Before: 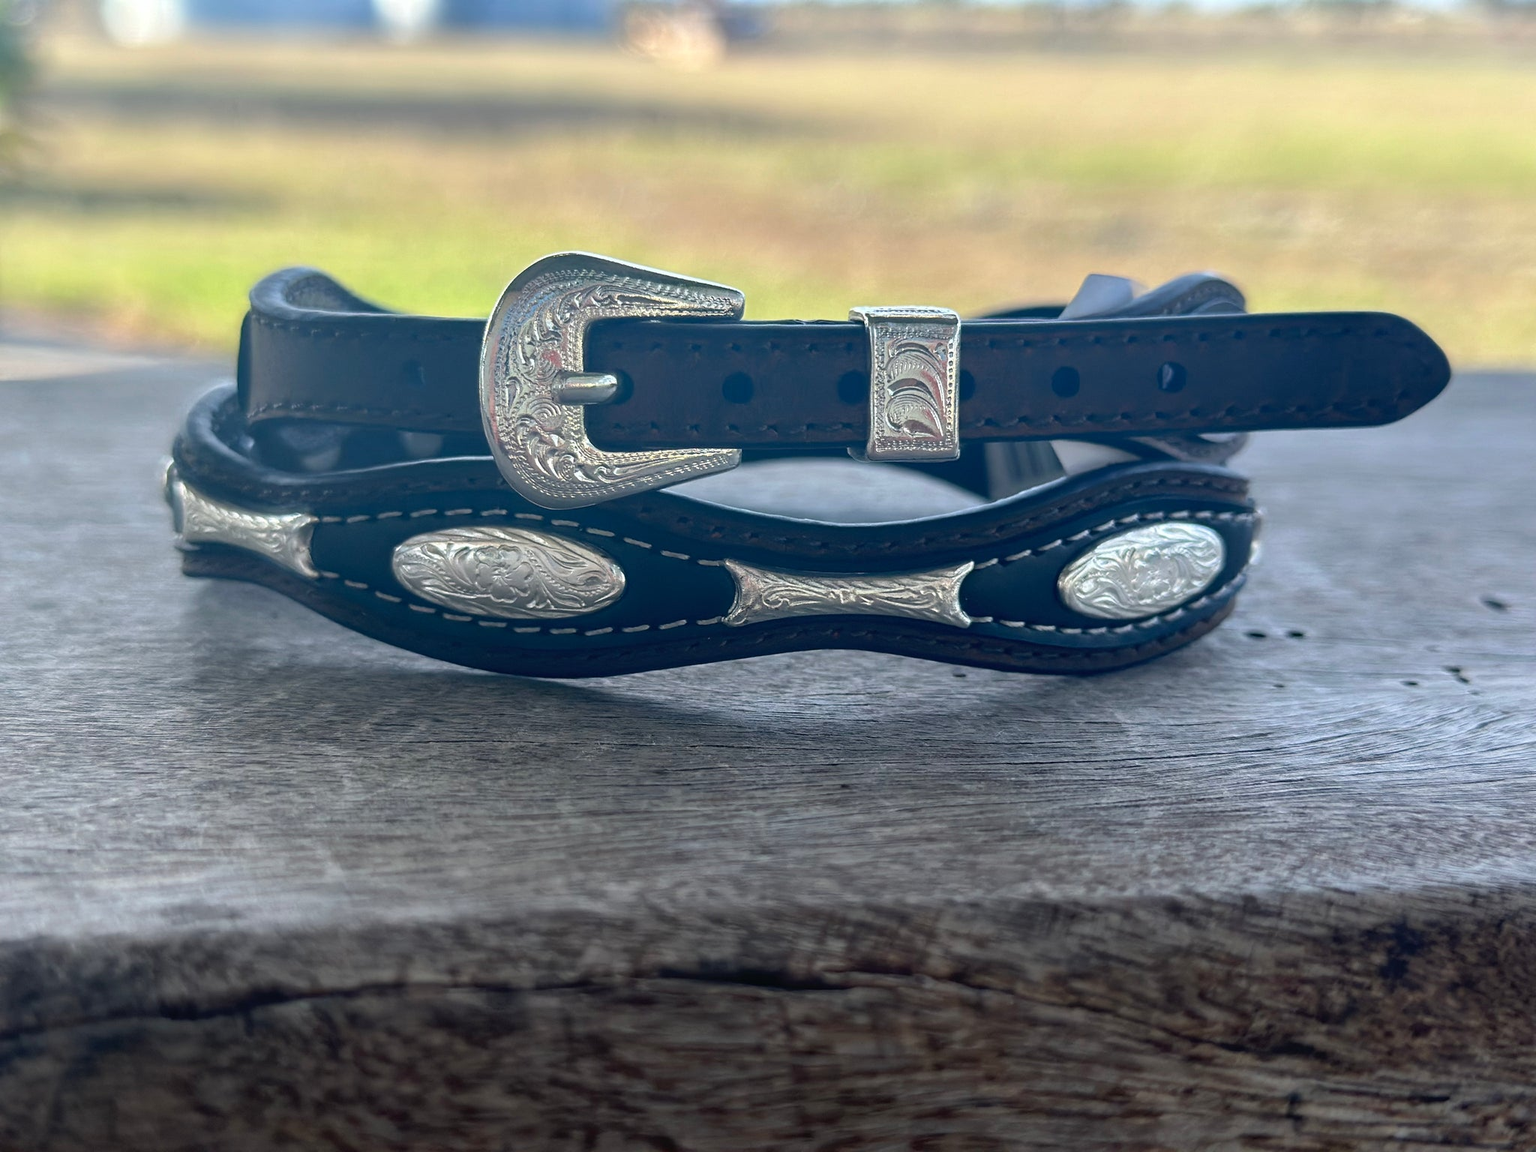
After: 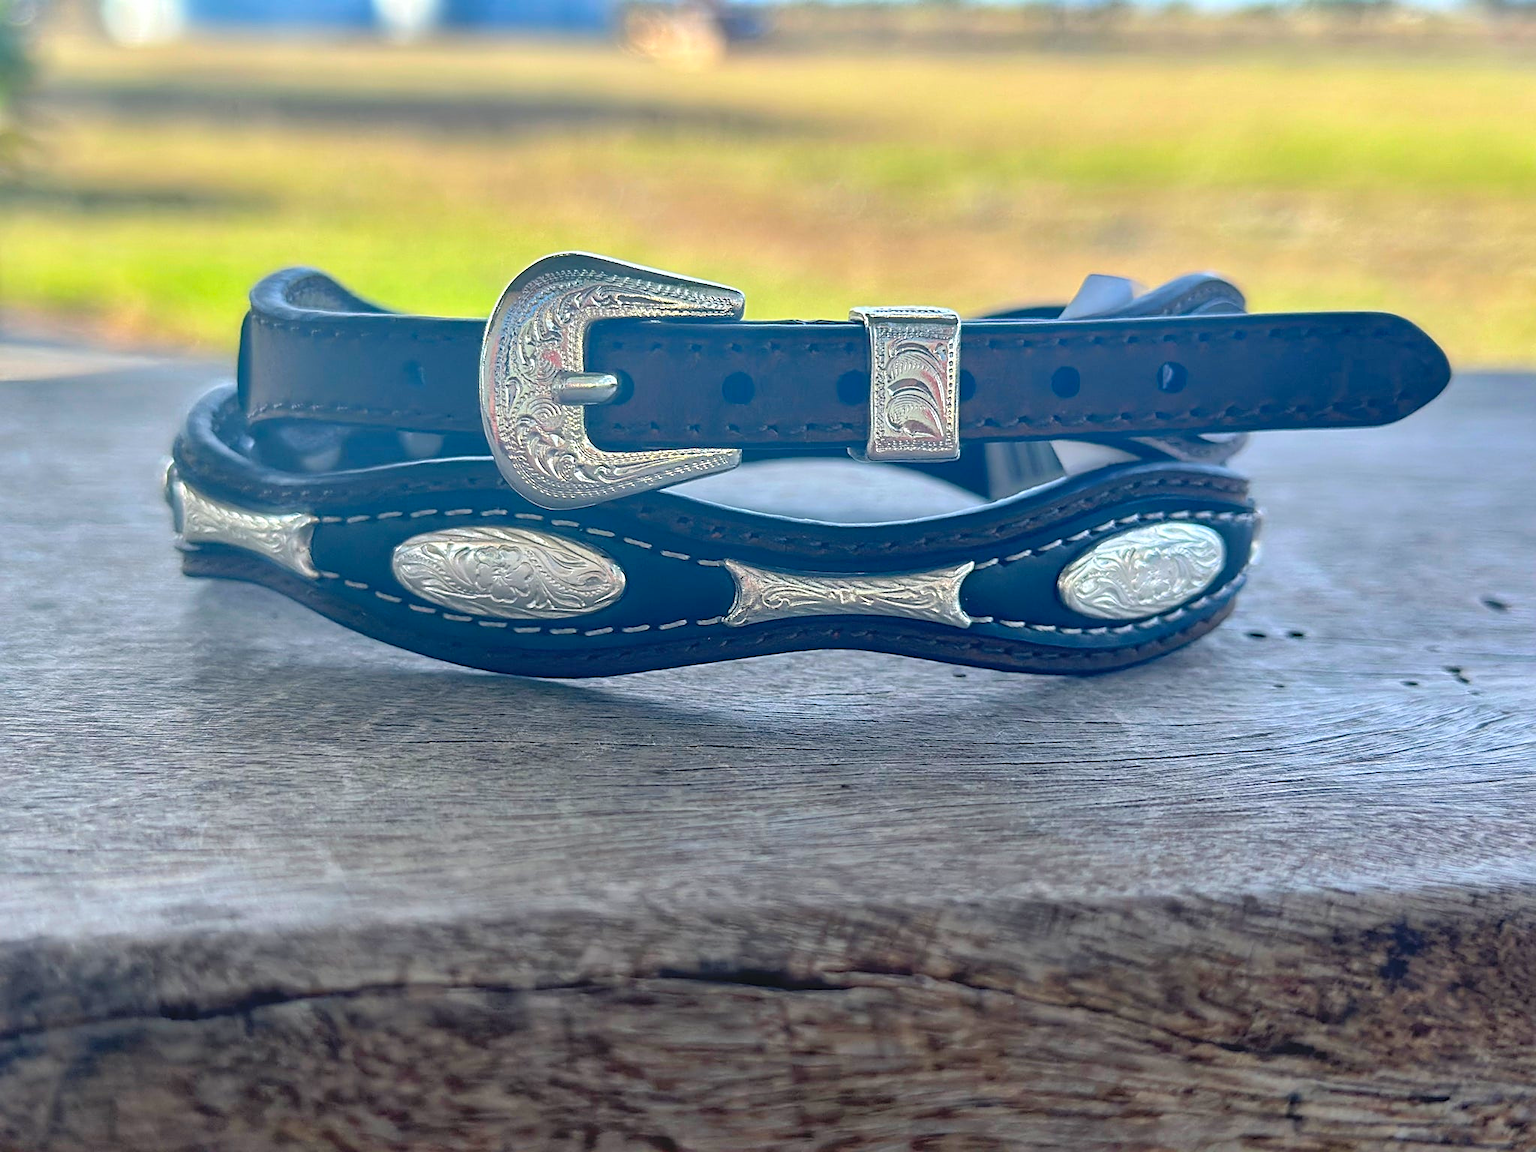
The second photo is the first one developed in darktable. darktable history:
contrast brightness saturation: contrast 0.069, brightness 0.179, saturation 0.404
shadows and highlights: low approximation 0.01, soften with gaussian
sharpen: on, module defaults
